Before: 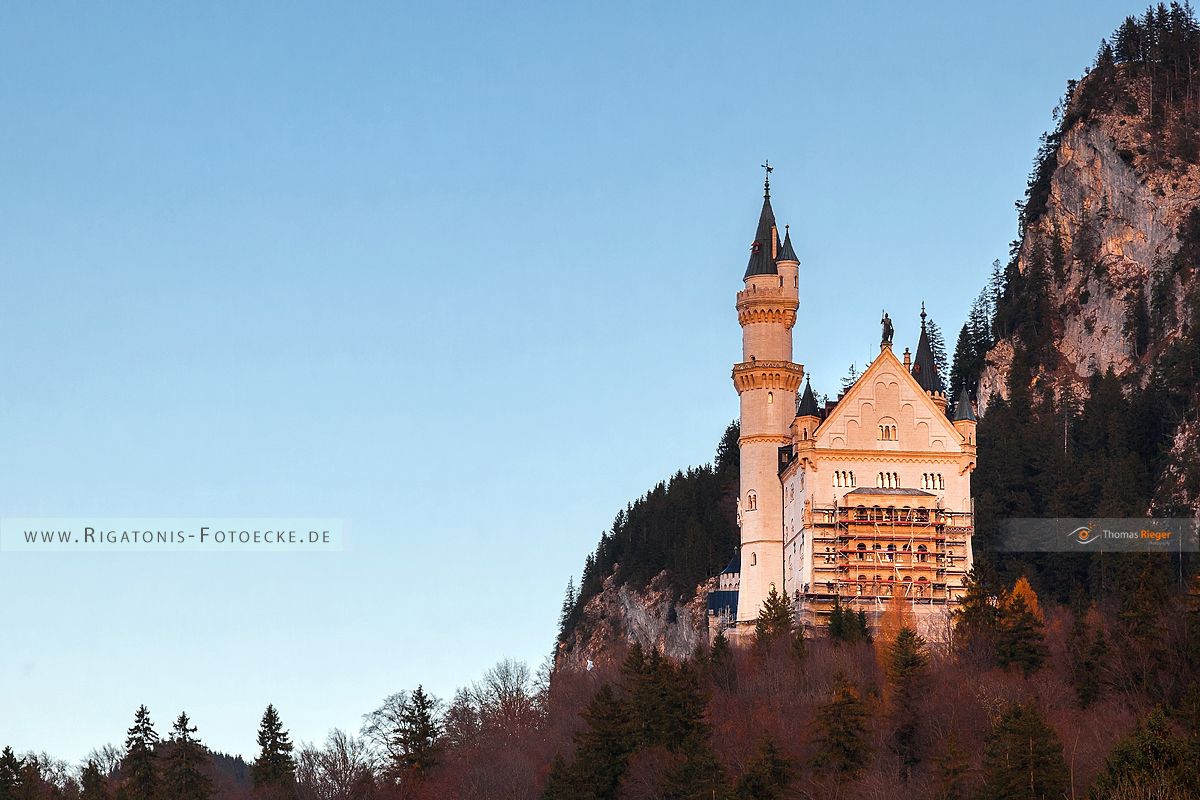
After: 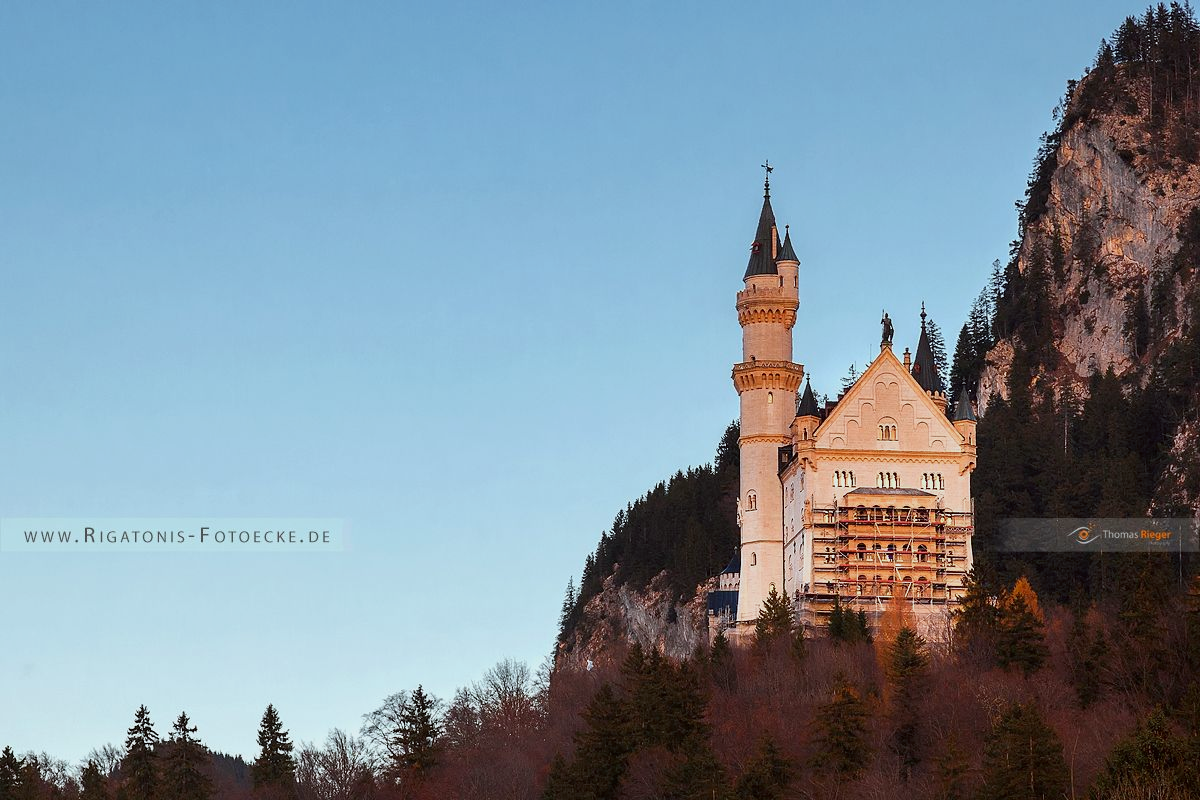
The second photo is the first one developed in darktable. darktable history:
color correction: highlights a* -2.94, highlights b* -2.46, shadows a* 2.33, shadows b* 2.69
exposure: exposure -0.256 EV, compensate highlight preservation false
